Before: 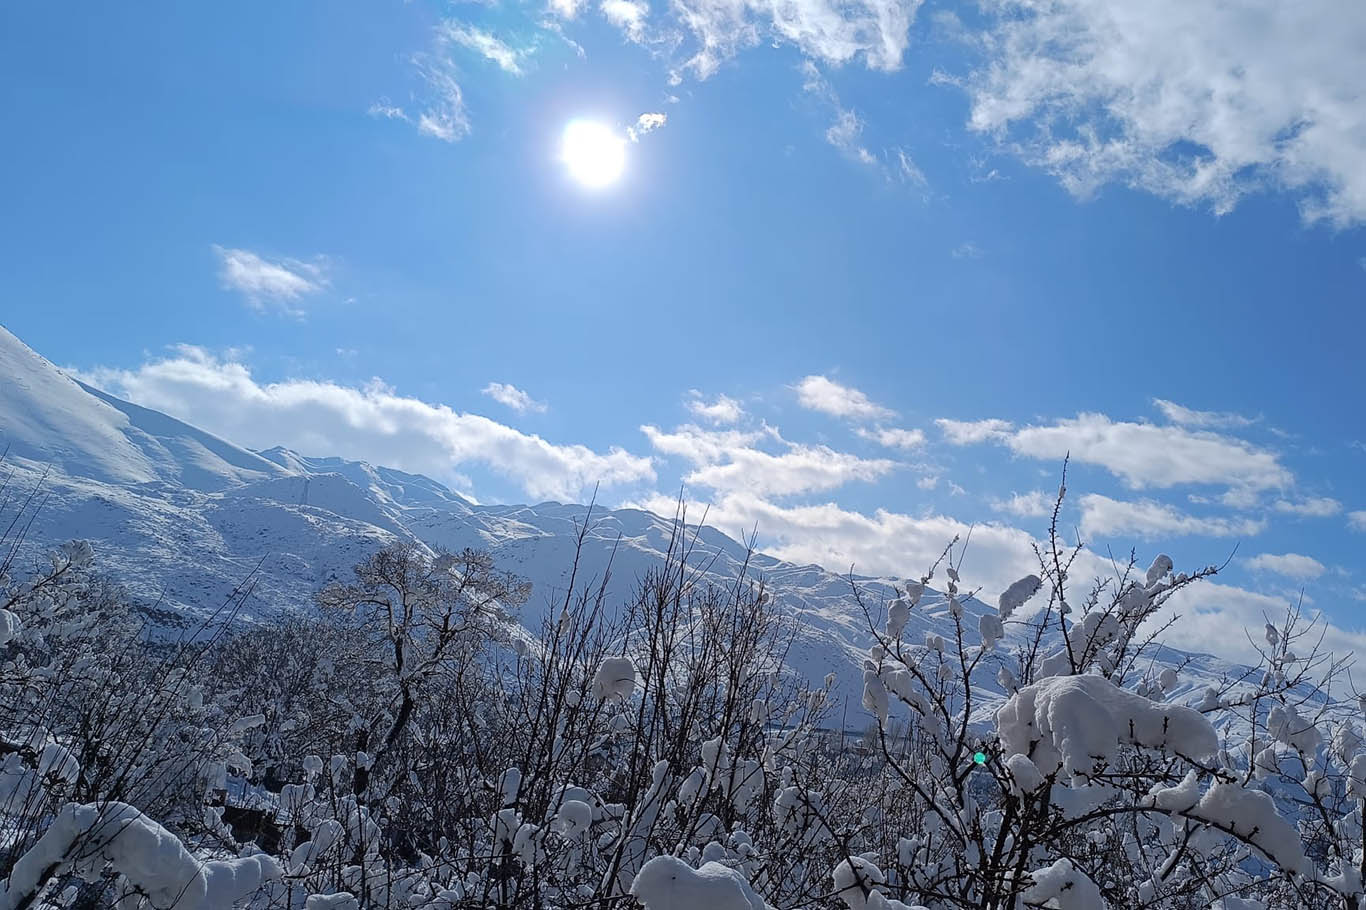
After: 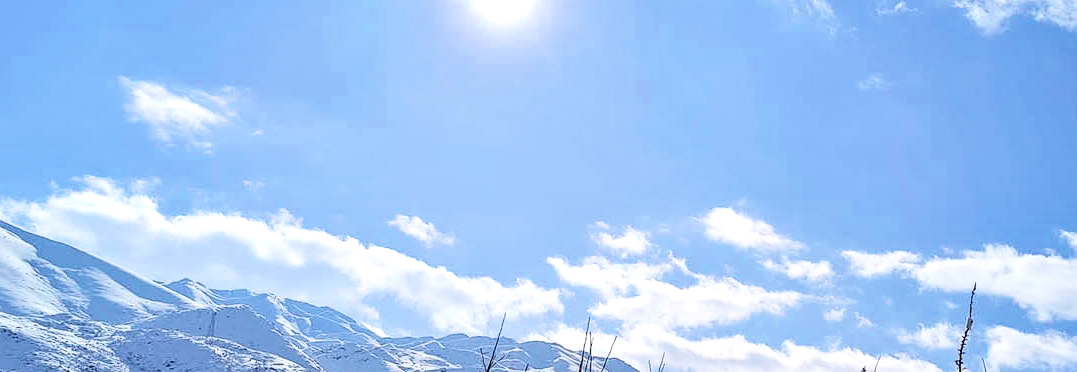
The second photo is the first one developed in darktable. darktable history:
tone equalizer: -7 EV 0.144 EV, -6 EV 0.603 EV, -5 EV 1.16 EV, -4 EV 1.35 EV, -3 EV 1.12 EV, -2 EV 0.6 EV, -1 EV 0.159 EV
exposure: black level correction 0, exposure 1 EV, compensate exposure bias true, compensate highlight preservation false
filmic rgb: black relative exposure -5.08 EV, white relative exposure 3.96 EV, hardness 2.91, contrast 1.297, color science v6 (2022)
crop: left 6.833%, top 18.516%, right 14.305%, bottom 40.517%
contrast equalizer: octaves 7, y [[0.6 ×6], [0.55 ×6], [0 ×6], [0 ×6], [0 ×6]]
velvia: strength 15.17%
color zones: curves: ch0 [(0, 0.5) (0.143, 0.5) (0.286, 0.5) (0.429, 0.504) (0.571, 0.5) (0.714, 0.509) (0.857, 0.5) (1, 0.5)]; ch1 [(0, 0.425) (0.143, 0.425) (0.286, 0.375) (0.429, 0.405) (0.571, 0.5) (0.714, 0.47) (0.857, 0.425) (1, 0.435)]; ch2 [(0, 0.5) (0.143, 0.5) (0.286, 0.5) (0.429, 0.517) (0.571, 0.5) (0.714, 0.51) (0.857, 0.5) (1, 0.5)]
local contrast: on, module defaults
